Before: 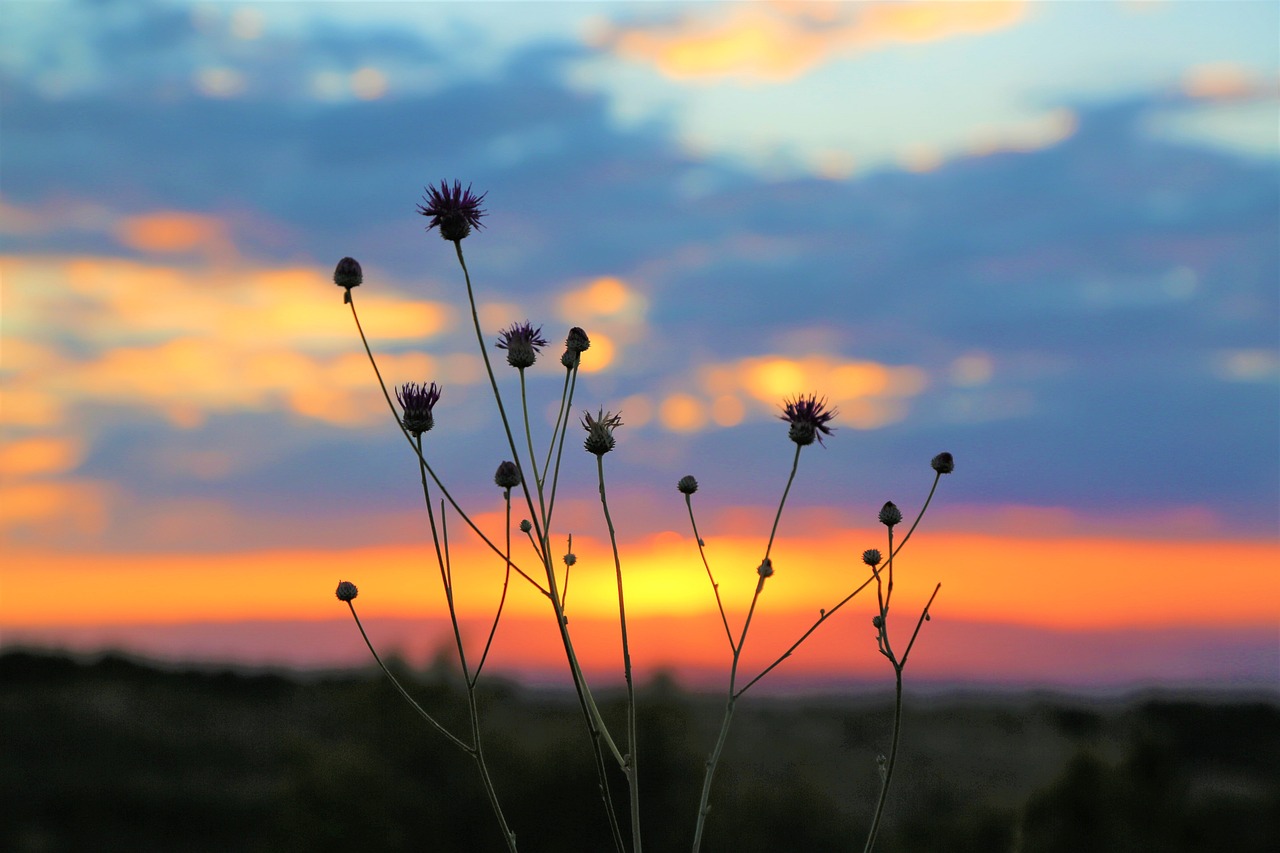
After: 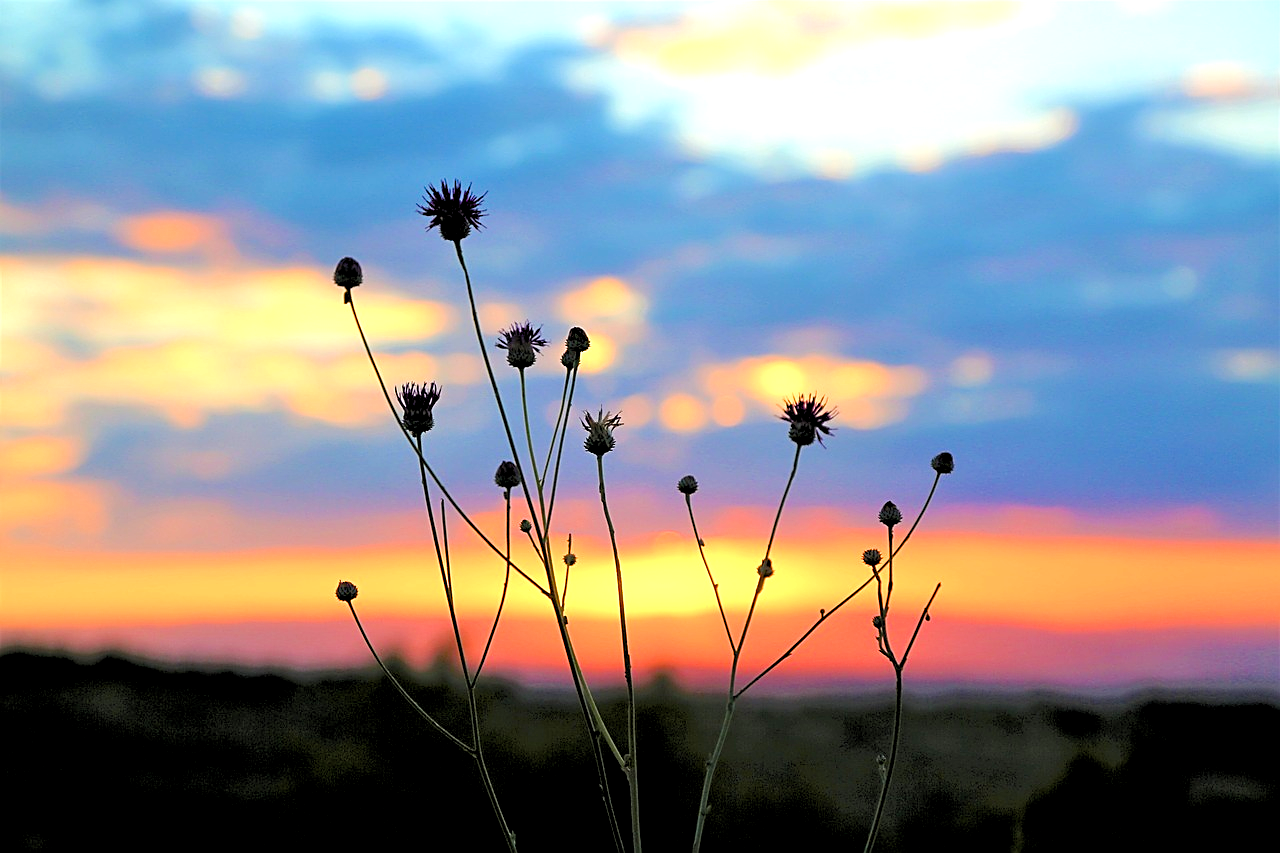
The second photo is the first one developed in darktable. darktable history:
sharpen: on, module defaults
rgb levels: levels [[0.01, 0.419, 0.839], [0, 0.5, 1], [0, 0.5, 1]]
color balance rgb: perceptual saturation grading › global saturation 25%, perceptual saturation grading › highlights -50%, perceptual saturation grading › shadows 30%, perceptual brilliance grading › global brilliance 12%, global vibrance 20%
